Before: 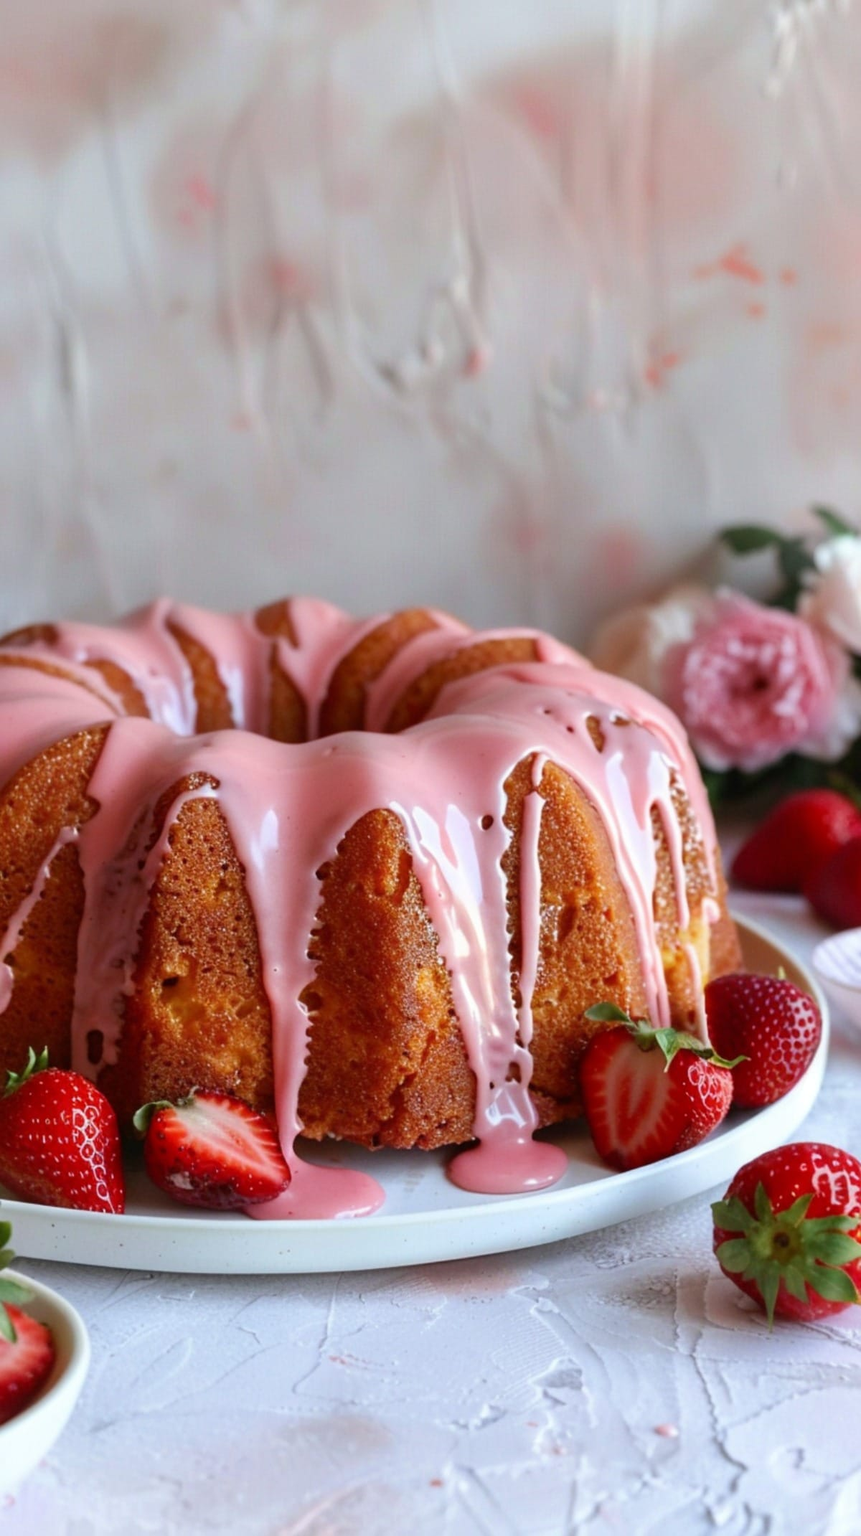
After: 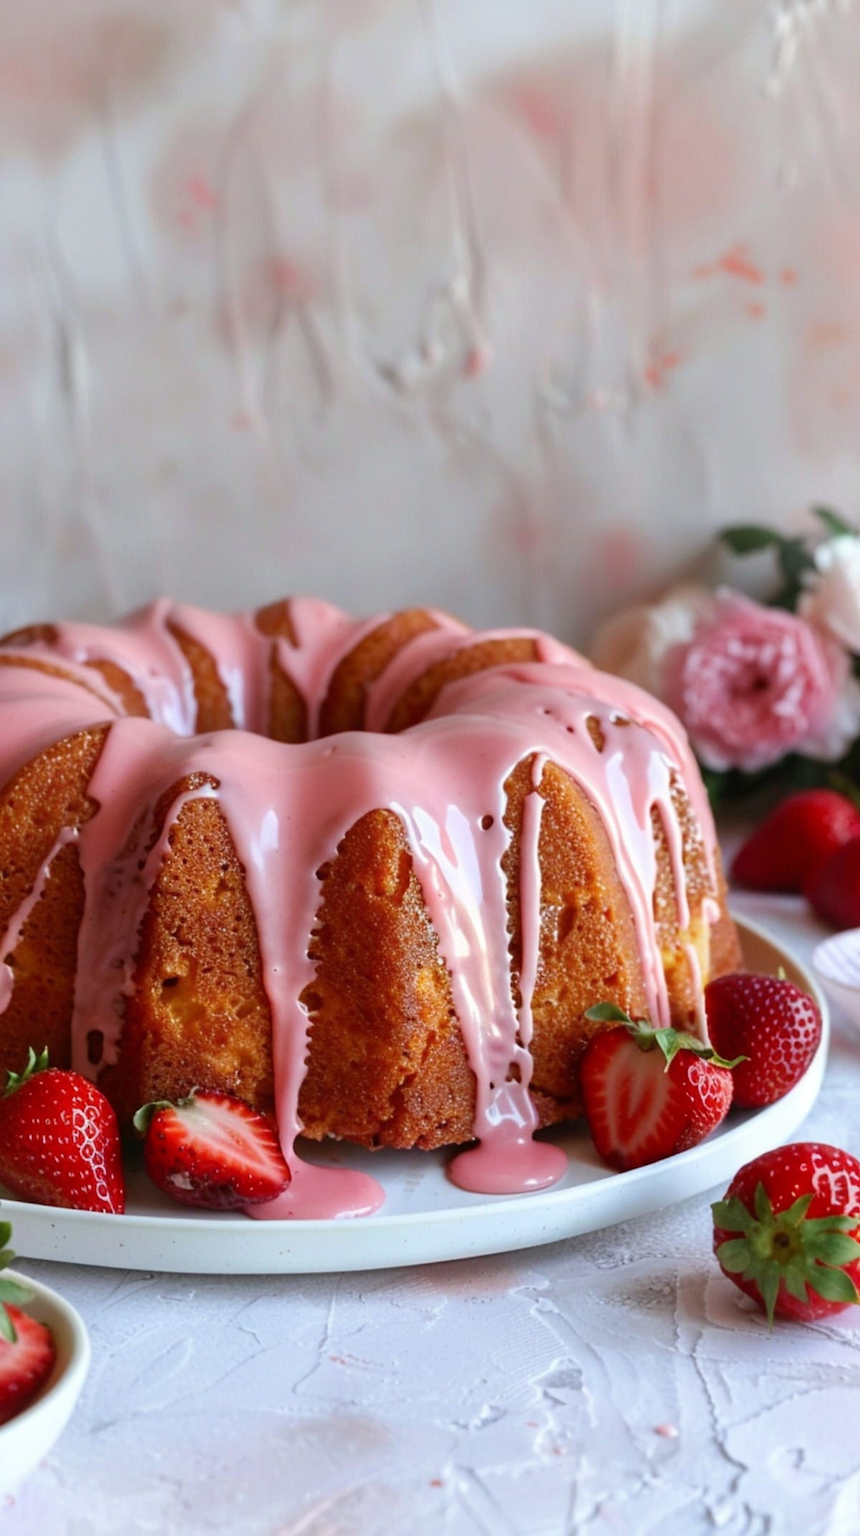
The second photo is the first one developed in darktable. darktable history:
exposure: compensate exposure bias true, compensate highlight preservation false
